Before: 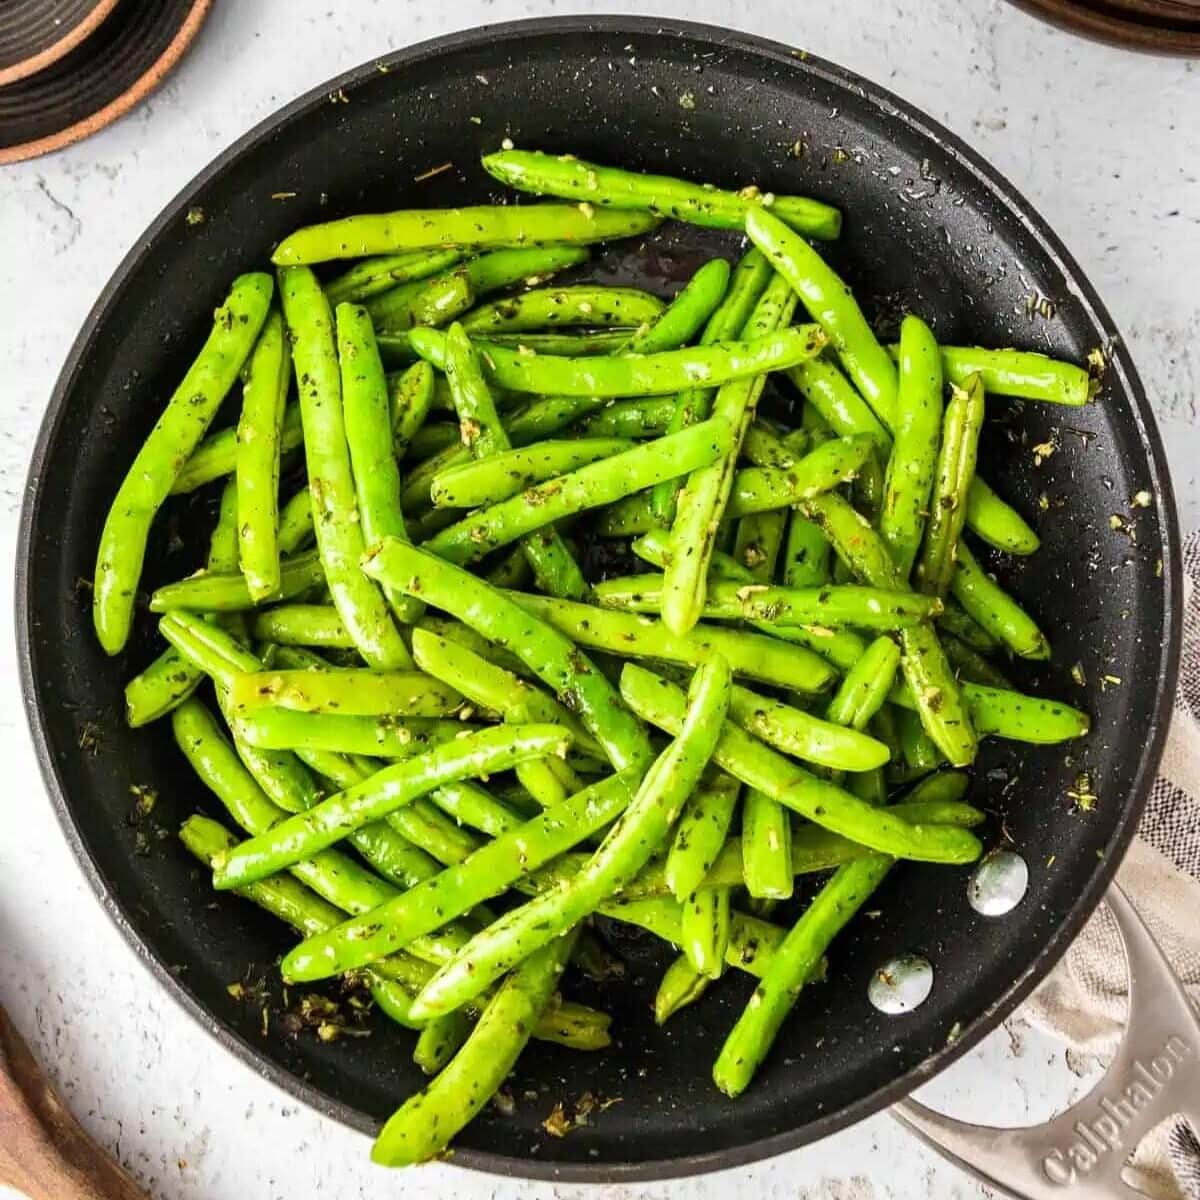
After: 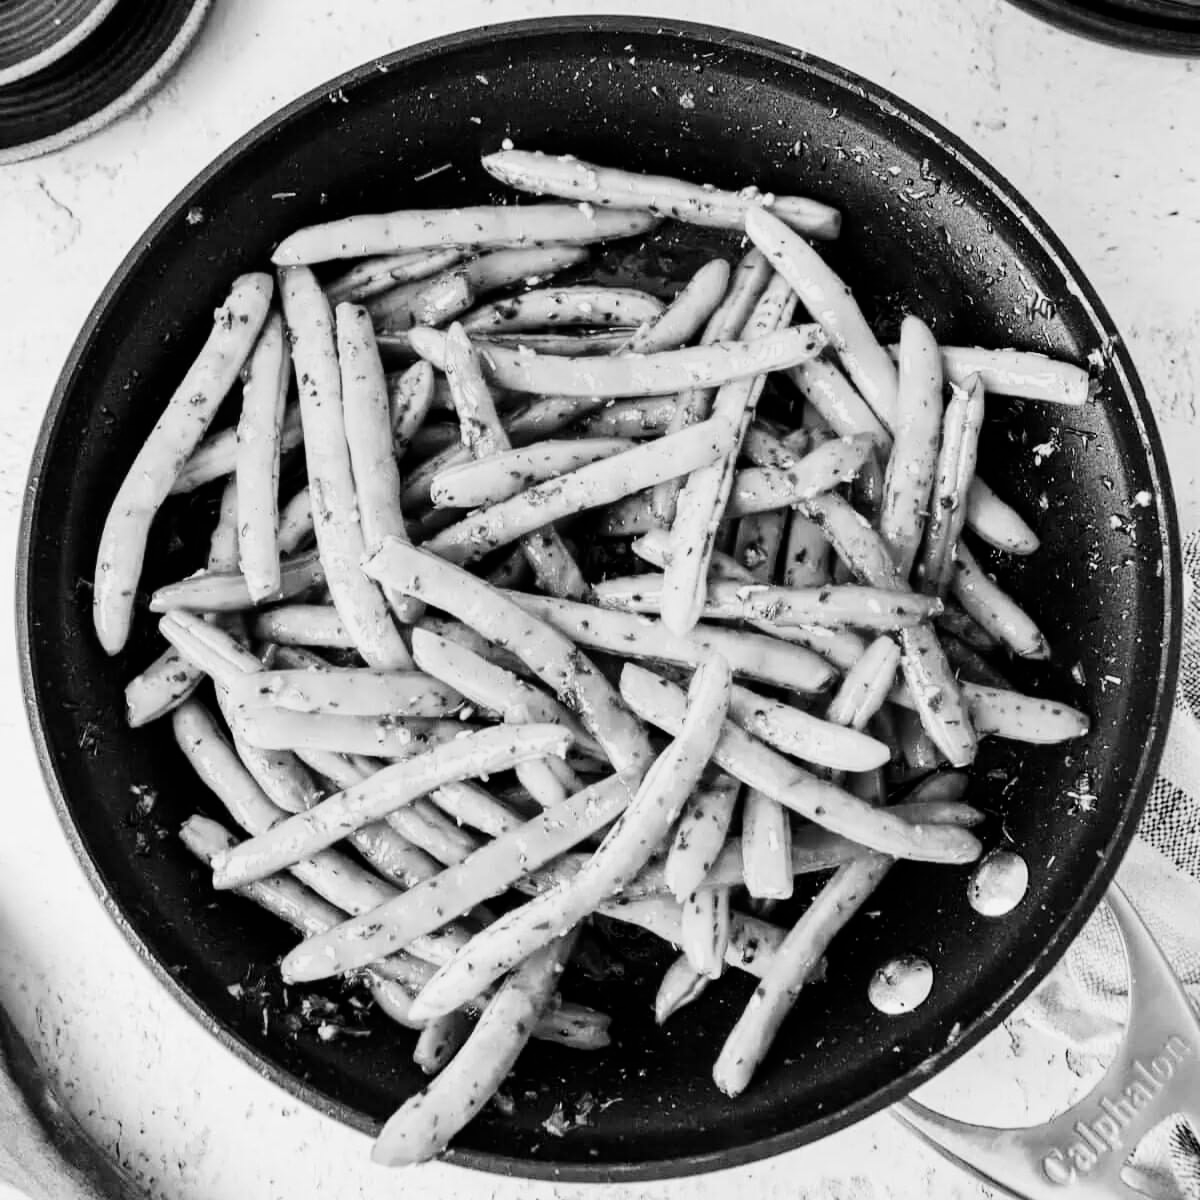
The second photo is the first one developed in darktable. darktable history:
tone curve: curves: ch0 [(0, 0) (0.049, 0.01) (0.154, 0.081) (0.491, 0.519) (0.748, 0.765) (1, 0.919)]; ch1 [(0, 0) (0.172, 0.123) (0.317, 0.272) (0.401, 0.422) (0.499, 0.497) (0.531, 0.54) (0.615, 0.603) (0.741, 0.783) (1, 1)]; ch2 [(0, 0) (0.411, 0.424) (0.483, 0.478) (0.544, 0.56) (0.686, 0.638) (1, 1)], color space Lab, independent channels, preserve colors none
shadows and highlights: shadows -12.5, white point adjustment 4, highlights 28.33
monochrome: on, module defaults
